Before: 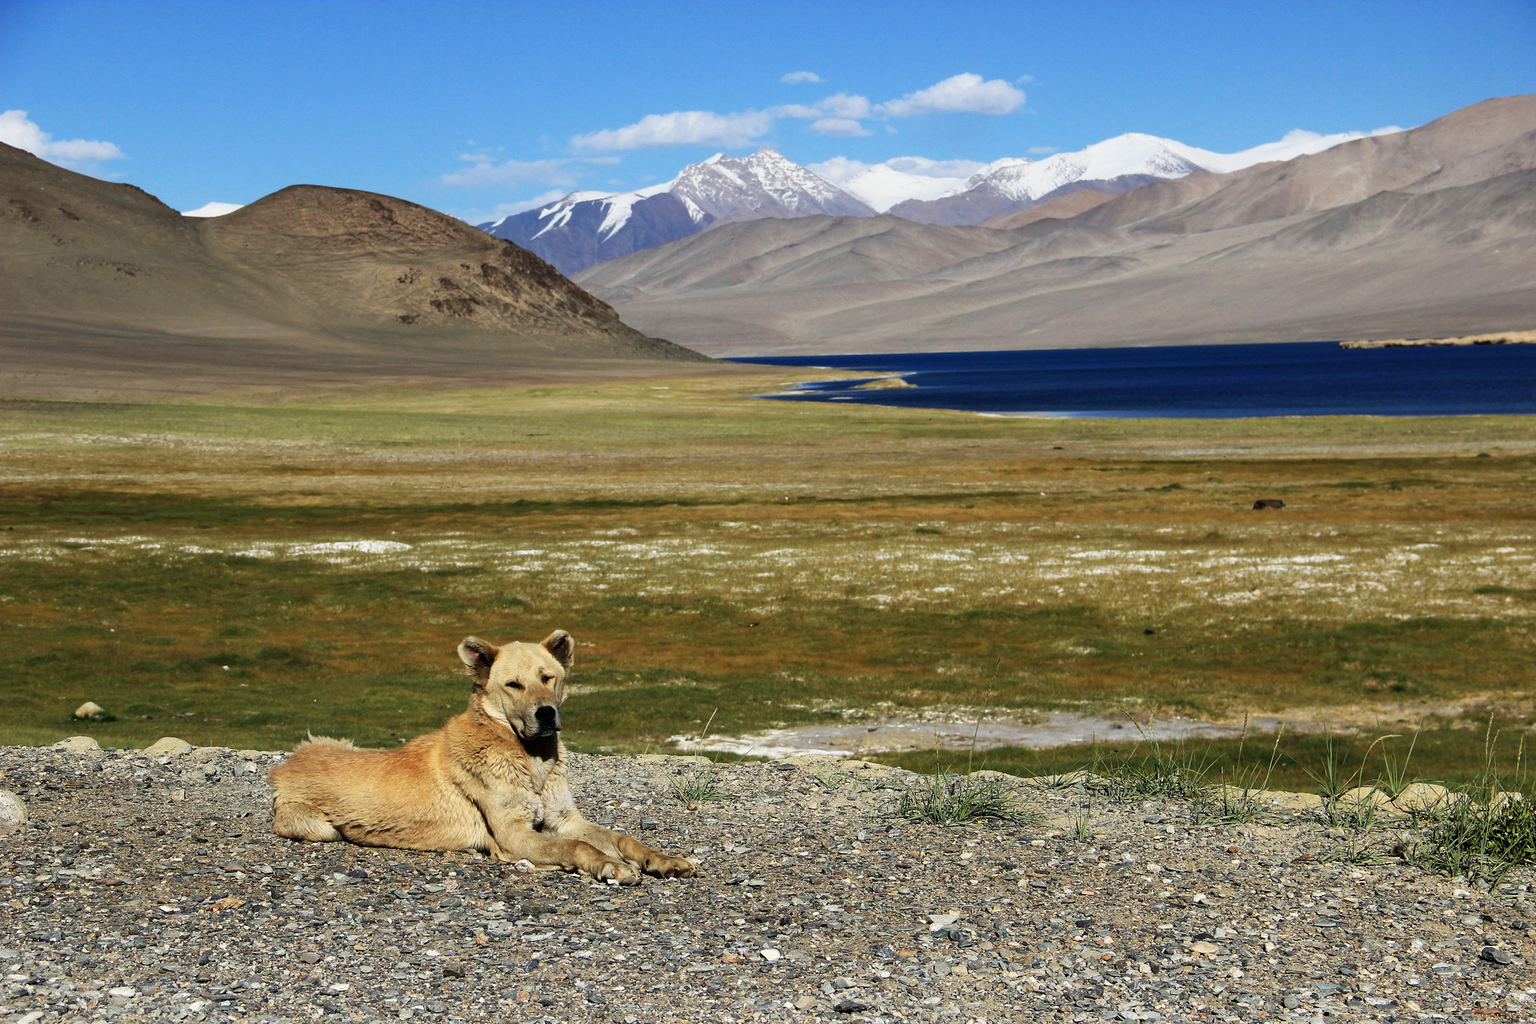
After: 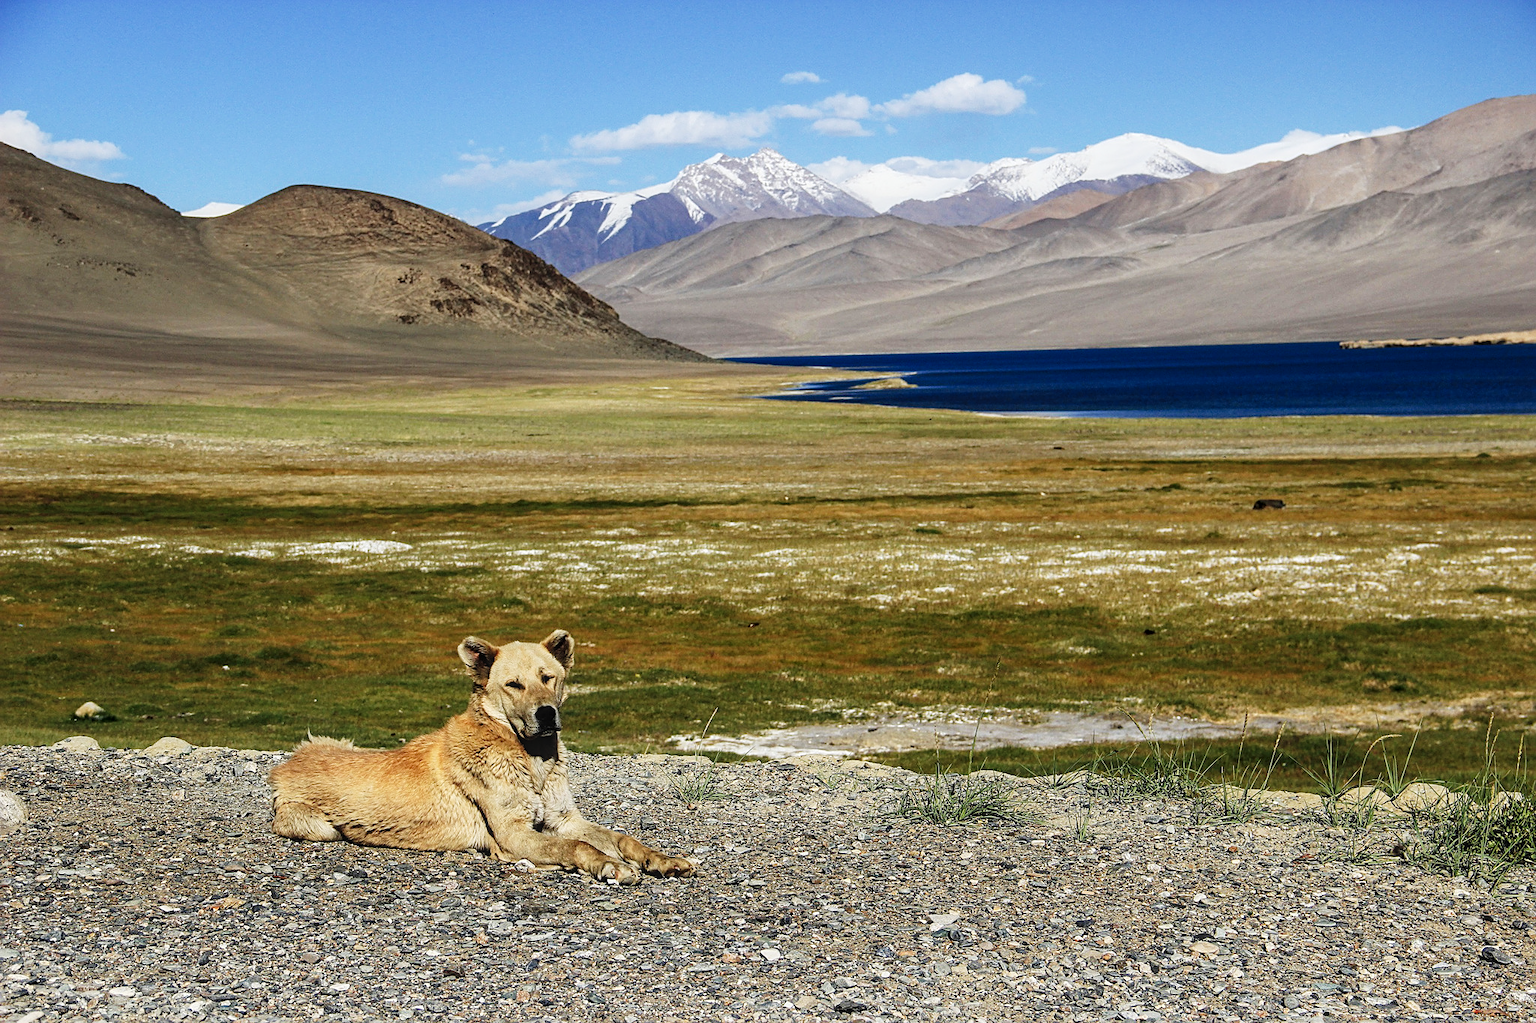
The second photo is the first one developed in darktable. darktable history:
local contrast: on, module defaults
sharpen: on, module defaults
tone curve: curves: ch0 [(0, 0.025) (0.15, 0.143) (0.452, 0.486) (0.751, 0.788) (1, 0.961)]; ch1 [(0, 0) (0.43, 0.408) (0.476, 0.469) (0.497, 0.507) (0.546, 0.571) (0.566, 0.607) (0.62, 0.657) (1, 1)]; ch2 [(0, 0) (0.386, 0.397) (0.505, 0.498) (0.547, 0.546) (0.579, 0.58) (1, 1)], preserve colors none
